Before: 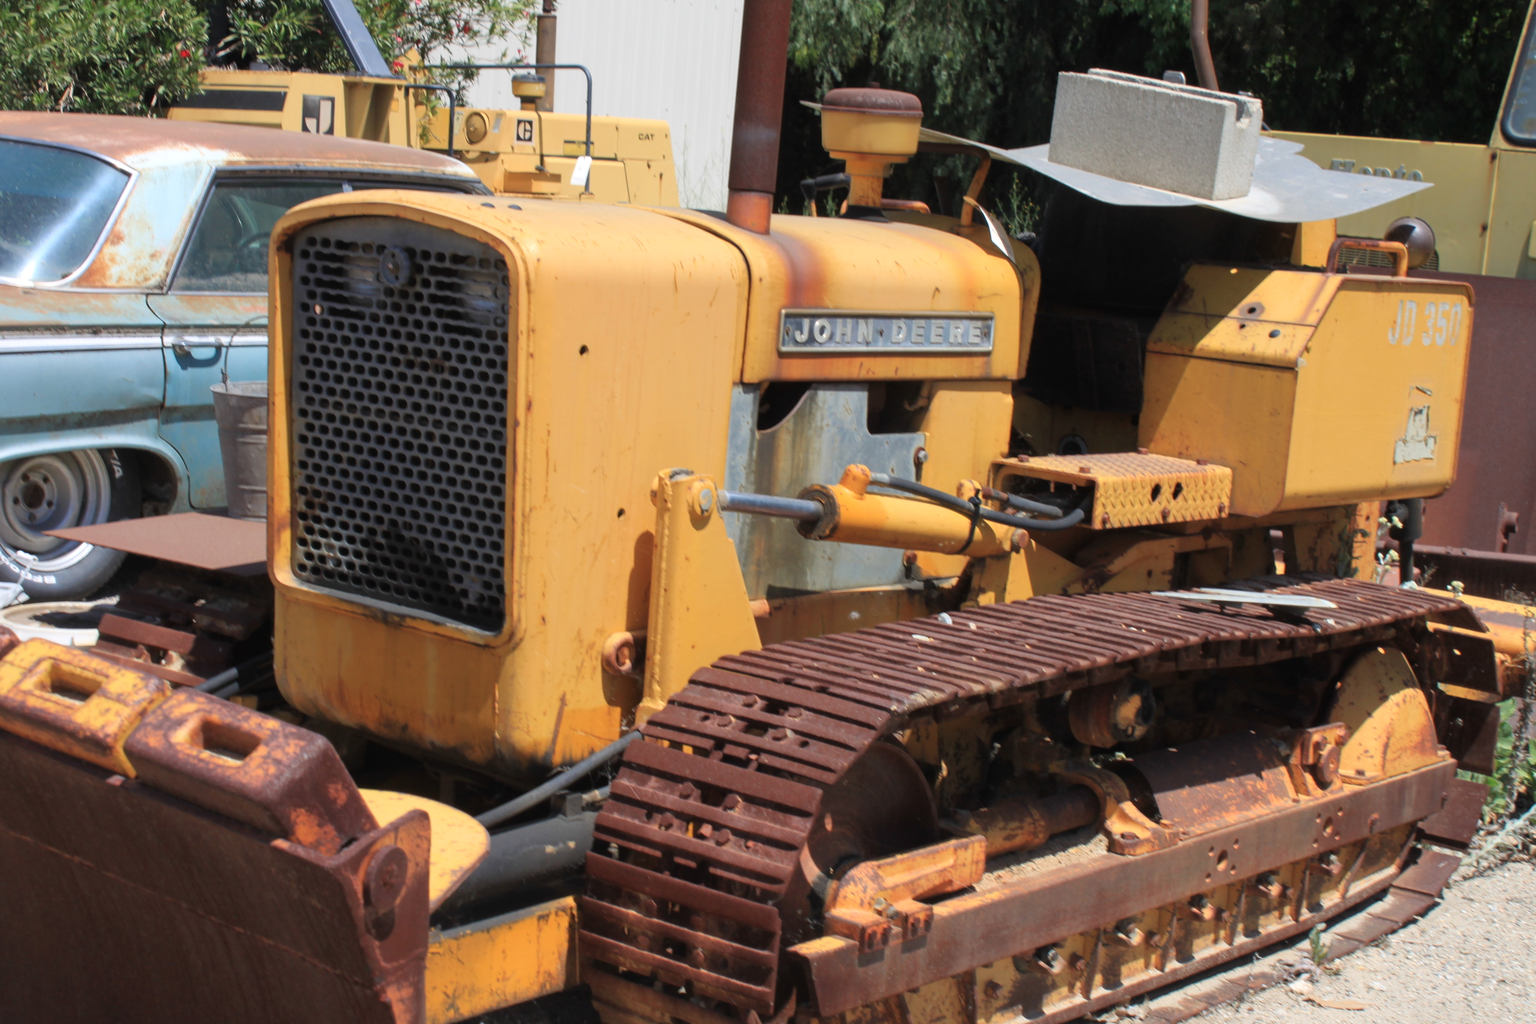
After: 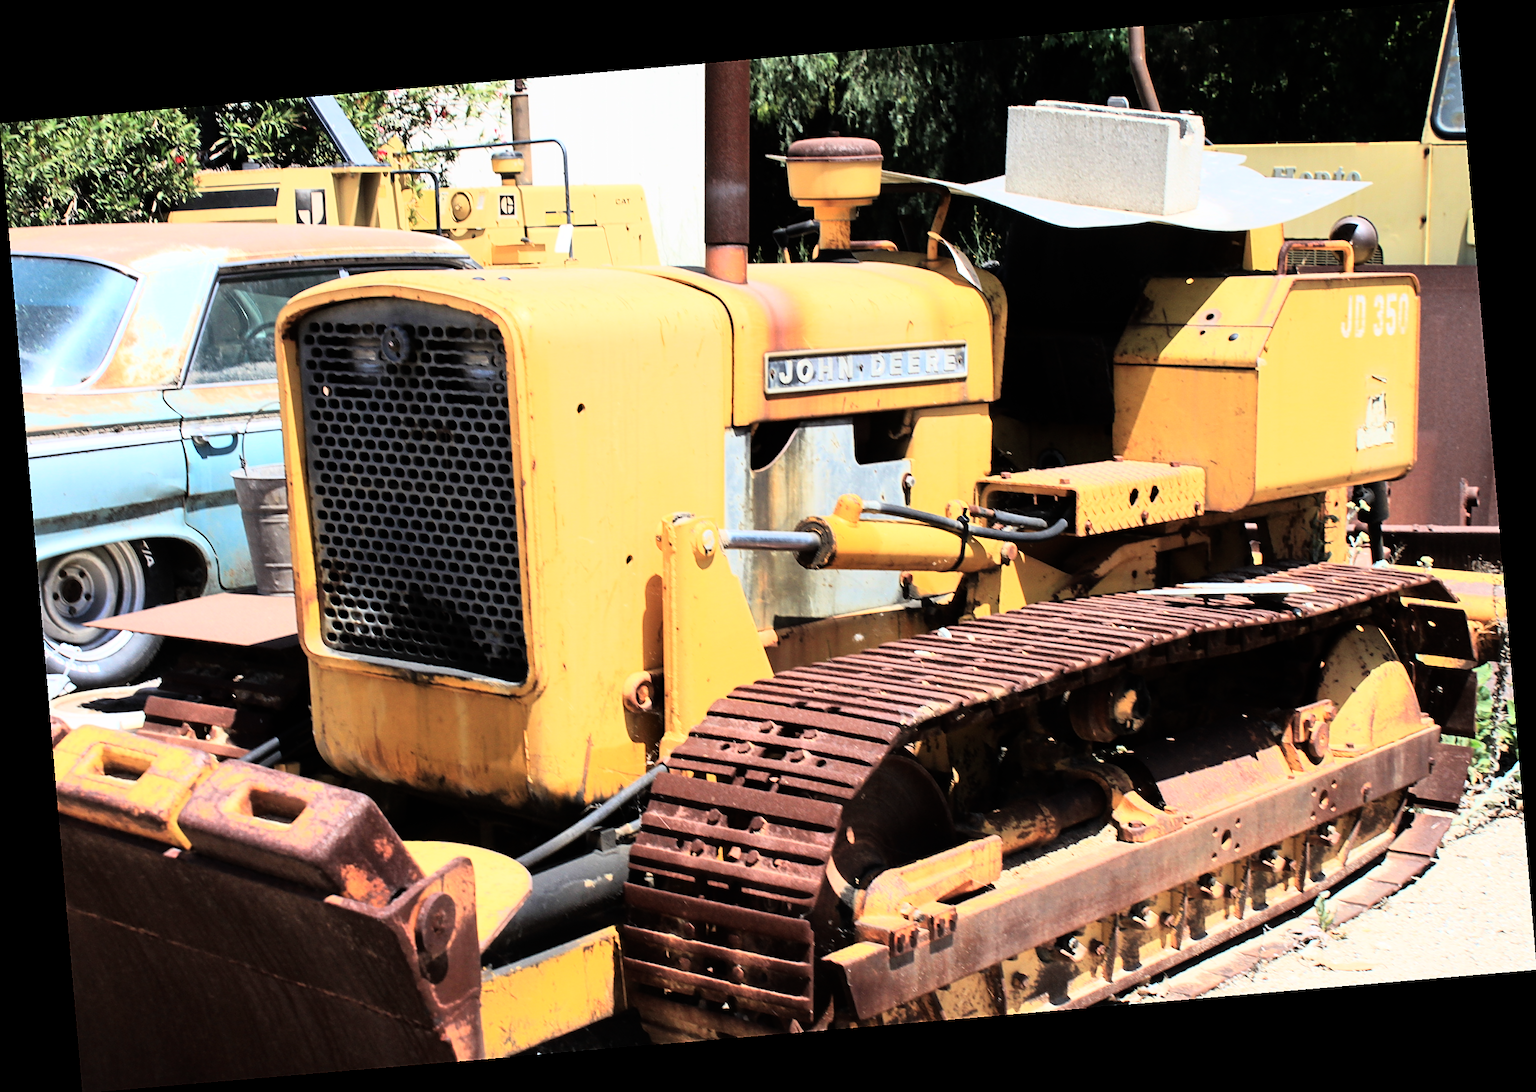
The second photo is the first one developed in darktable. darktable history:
rotate and perspective: rotation -4.86°, automatic cropping off
exposure: black level correction 0.001, compensate highlight preservation false
sharpen: on, module defaults
rgb curve: curves: ch0 [(0, 0) (0.21, 0.15) (0.24, 0.21) (0.5, 0.75) (0.75, 0.96) (0.89, 0.99) (1, 1)]; ch1 [(0, 0.02) (0.21, 0.13) (0.25, 0.2) (0.5, 0.67) (0.75, 0.9) (0.89, 0.97) (1, 1)]; ch2 [(0, 0.02) (0.21, 0.13) (0.25, 0.2) (0.5, 0.67) (0.75, 0.9) (0.89, 0.97) (1, 1)], compensate middle gray true
